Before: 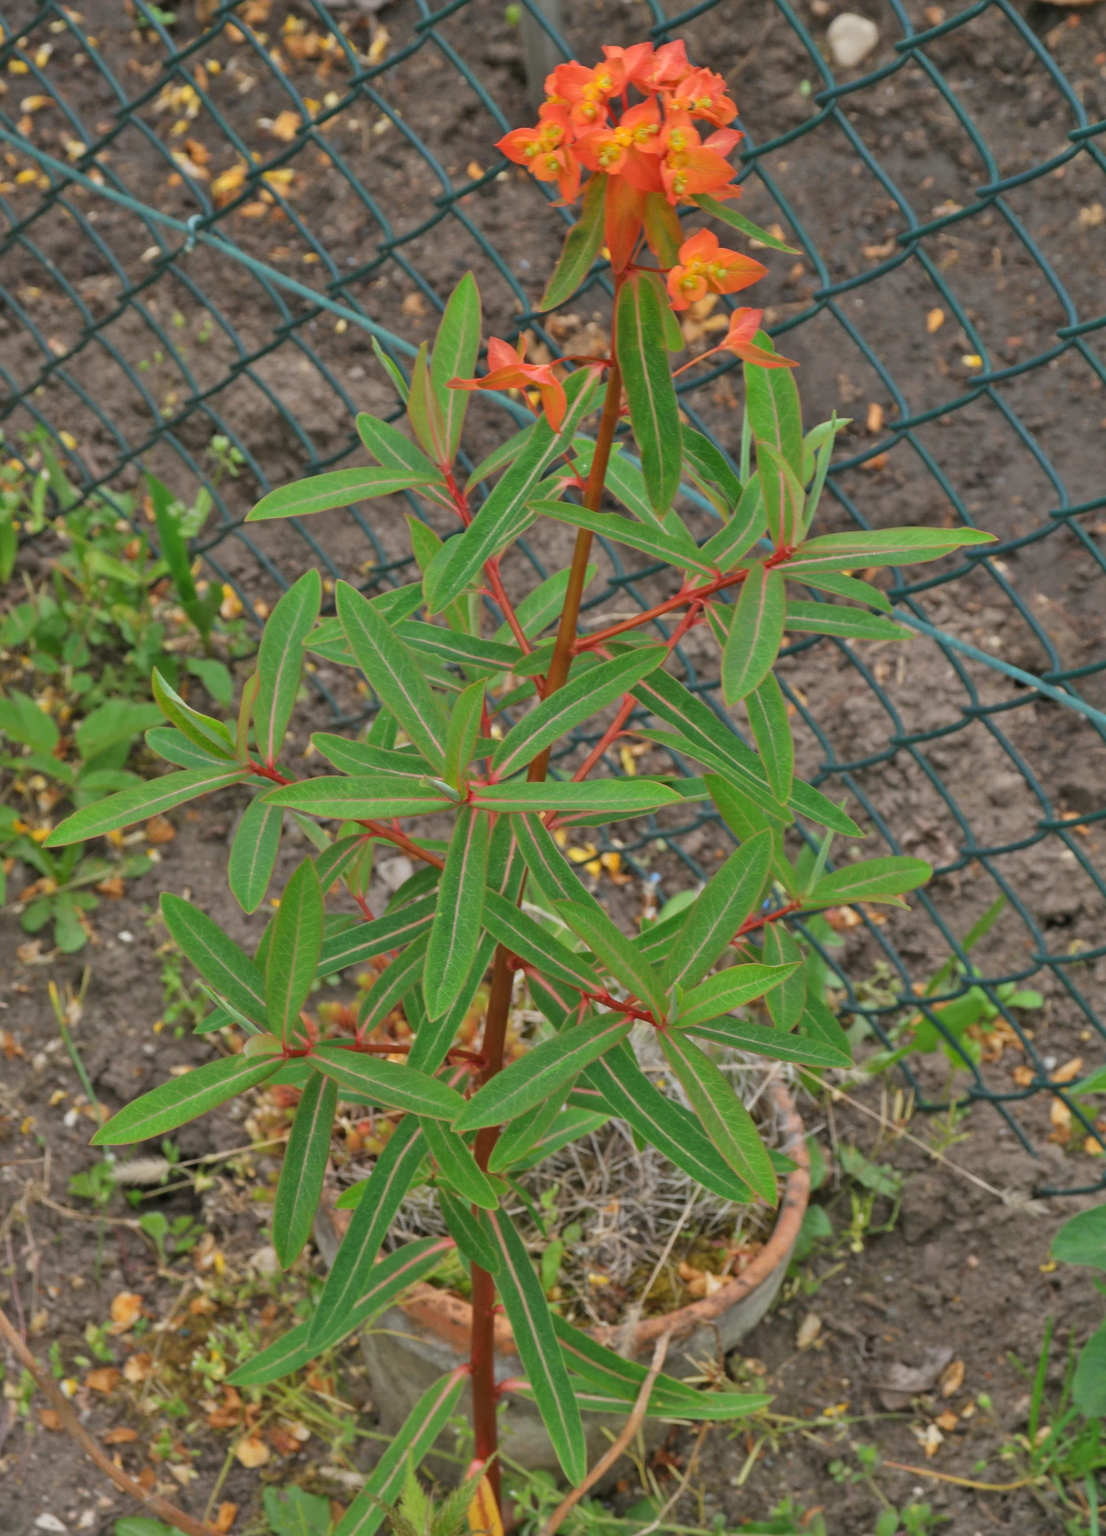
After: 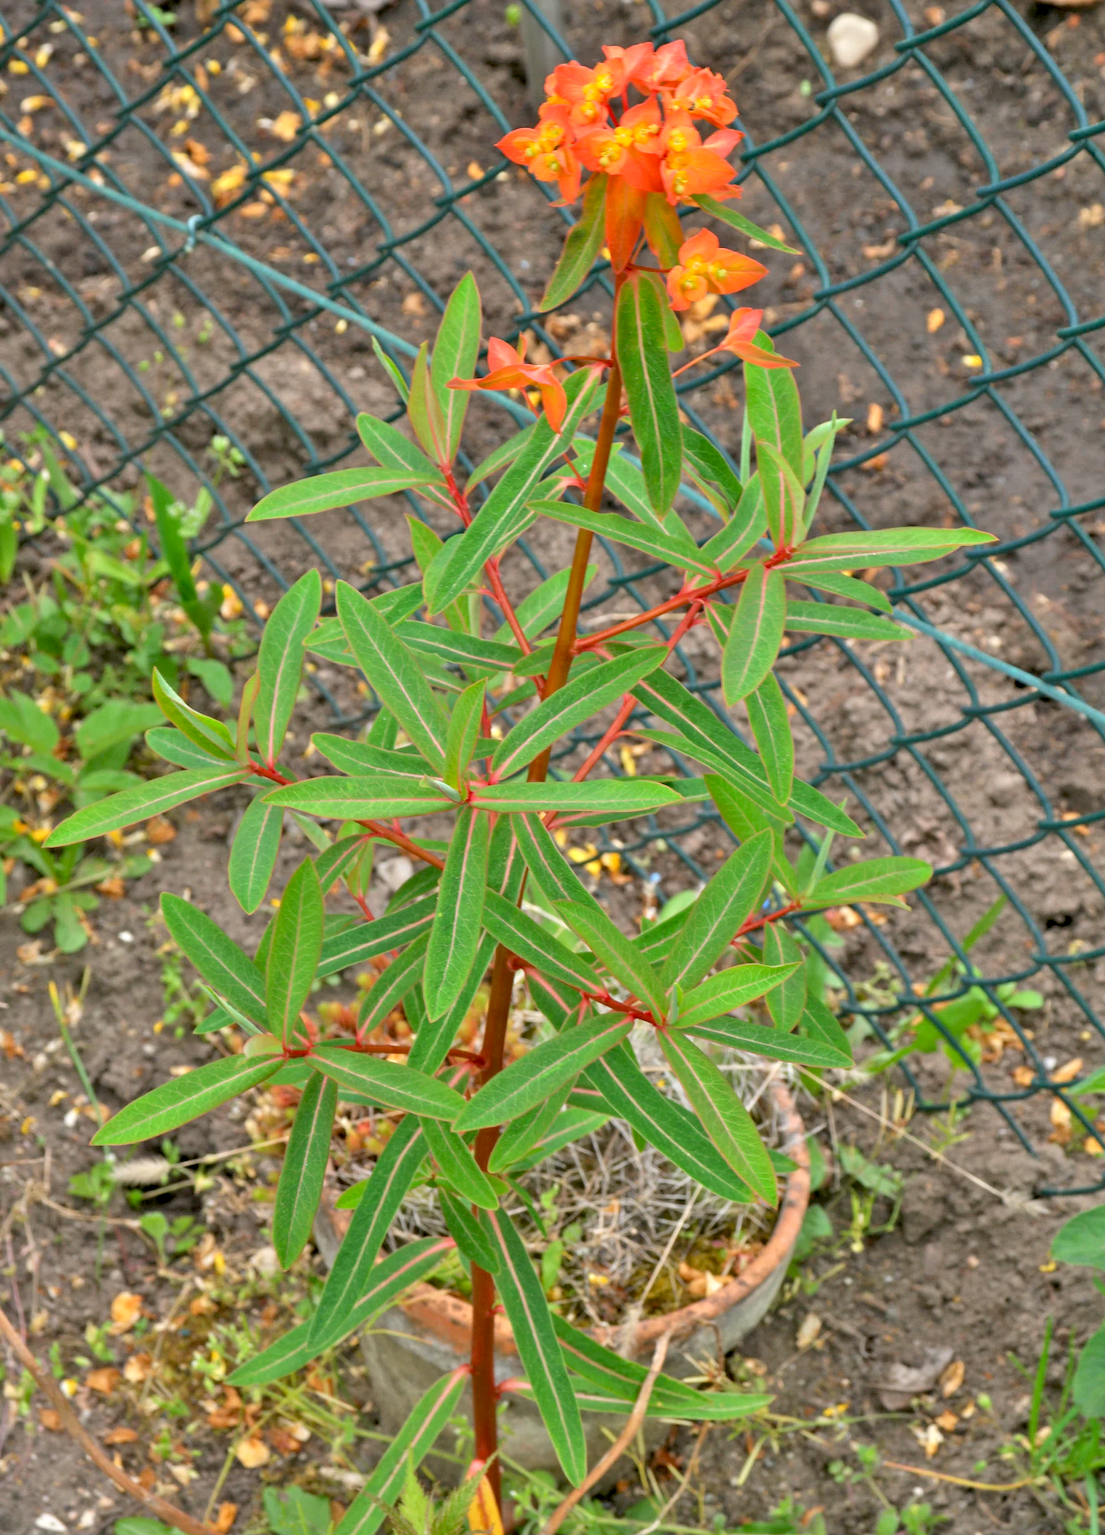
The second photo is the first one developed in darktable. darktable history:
tone equalizer: on, module defaults
exposure: black level correction 0.012, exposure 0.7 EV, compensate exposure bias true, compensate highlight preservation false
